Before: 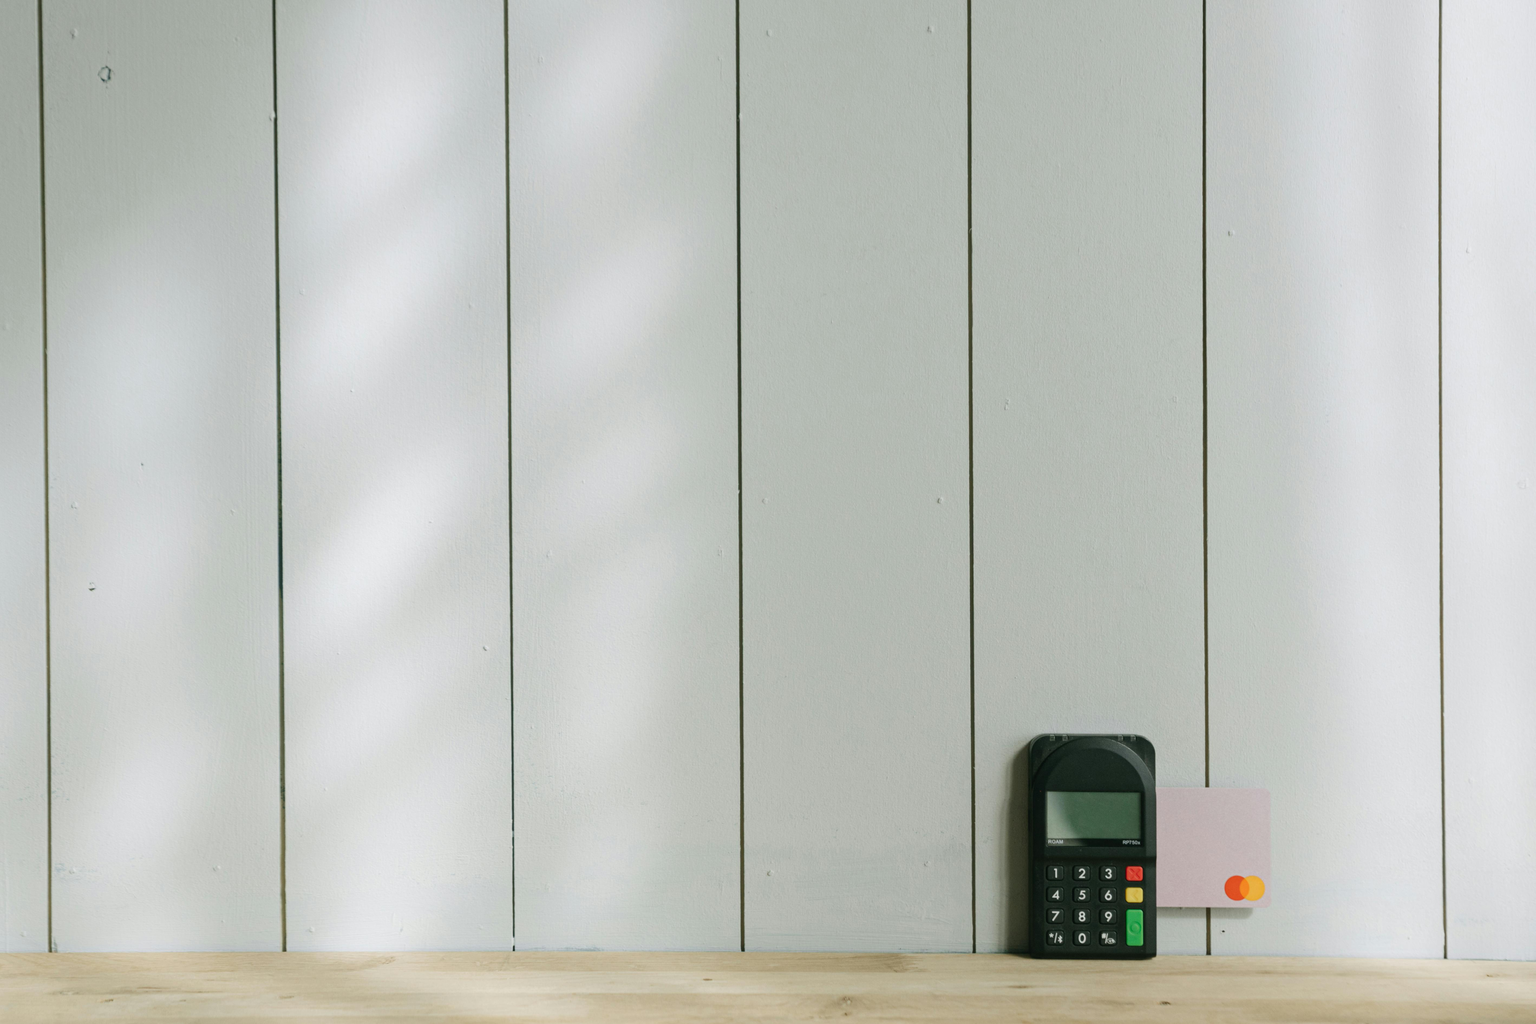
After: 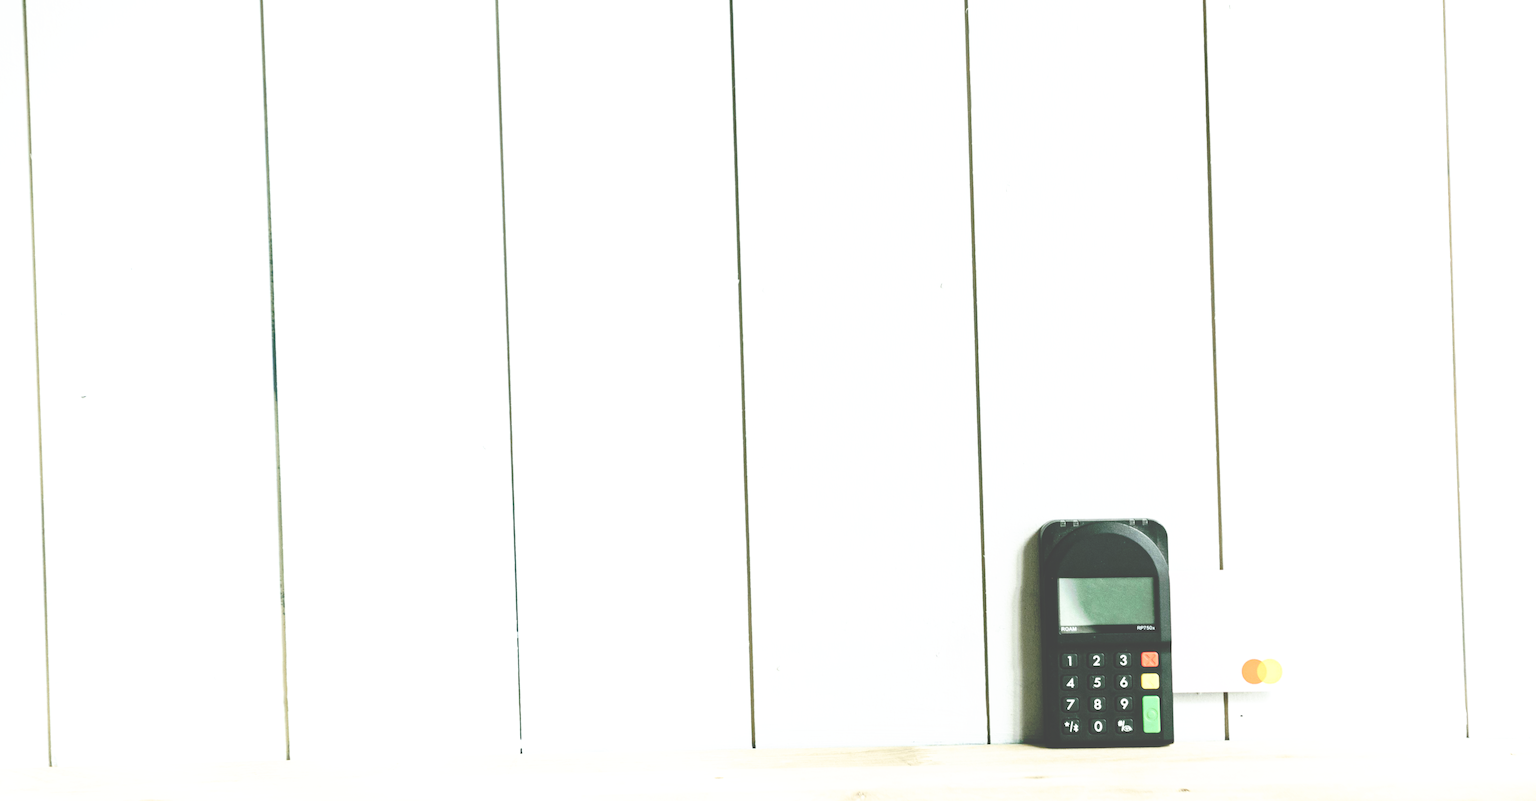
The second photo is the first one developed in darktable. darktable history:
exposure: exposure 0.496 EV, compensate highlight preservation false
rotate and perspective: rotation -1.42°, crop left 0.016, crop right 0.984, crop top 0.035, crop bottom 0.965
tone curve: curves: ch0 [(0, 0) (0.003, 0.278) (0.011, 0.282) (0.025, 0.282) (0.044, 0.29) (0.069, 0.295) (0.1, 0.306) (0.136, 0.316) (0.177, 0.33) (0.224, 0.358) (0.277, 0.403) (0.335, 0.451) (0.399, 0.505) (0.468, 0.558) (0.543, 0.611) (0.623, 0.679) (0.709, 0.751) (0.801, 0.815) (0.898, 0.863) (1, 1)], preserve colors none
tone equalizer: -8 EV -0.75 EV, -7 EV -0.7 EV, -6 EV -0.6 EV, -5 EV -0.4 EV, -3 EV 0.4 EV, -2 EV 0.6 EV, -1 EV 0.7 EV, +0 EV 0.75 EV, edges refinement/feathering 500, mask exposure compensation -1.57 EV, preserve details no
white balance: red 0.98, blue 1.034
base curve: curves: ch0 [(0, 0) (0.012, 0.01) (0.073, 0.168) (0.31, 0.711) (0.645, 0.957) (1, 1)], preserve colors none
crop and rotate: top 19.998%
